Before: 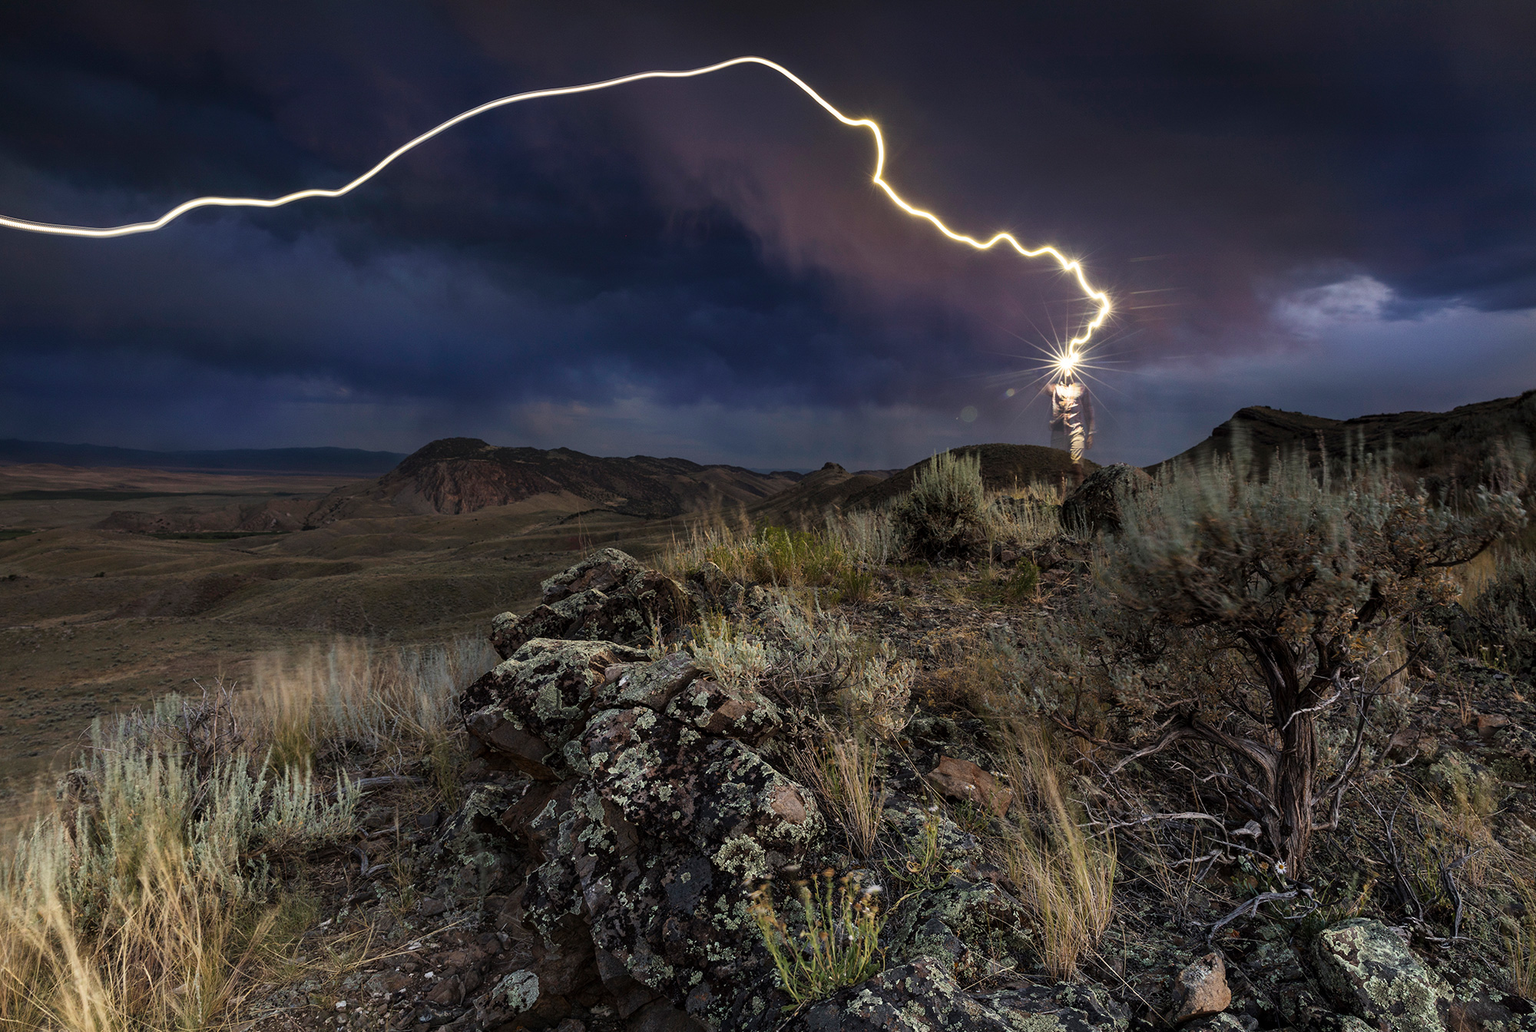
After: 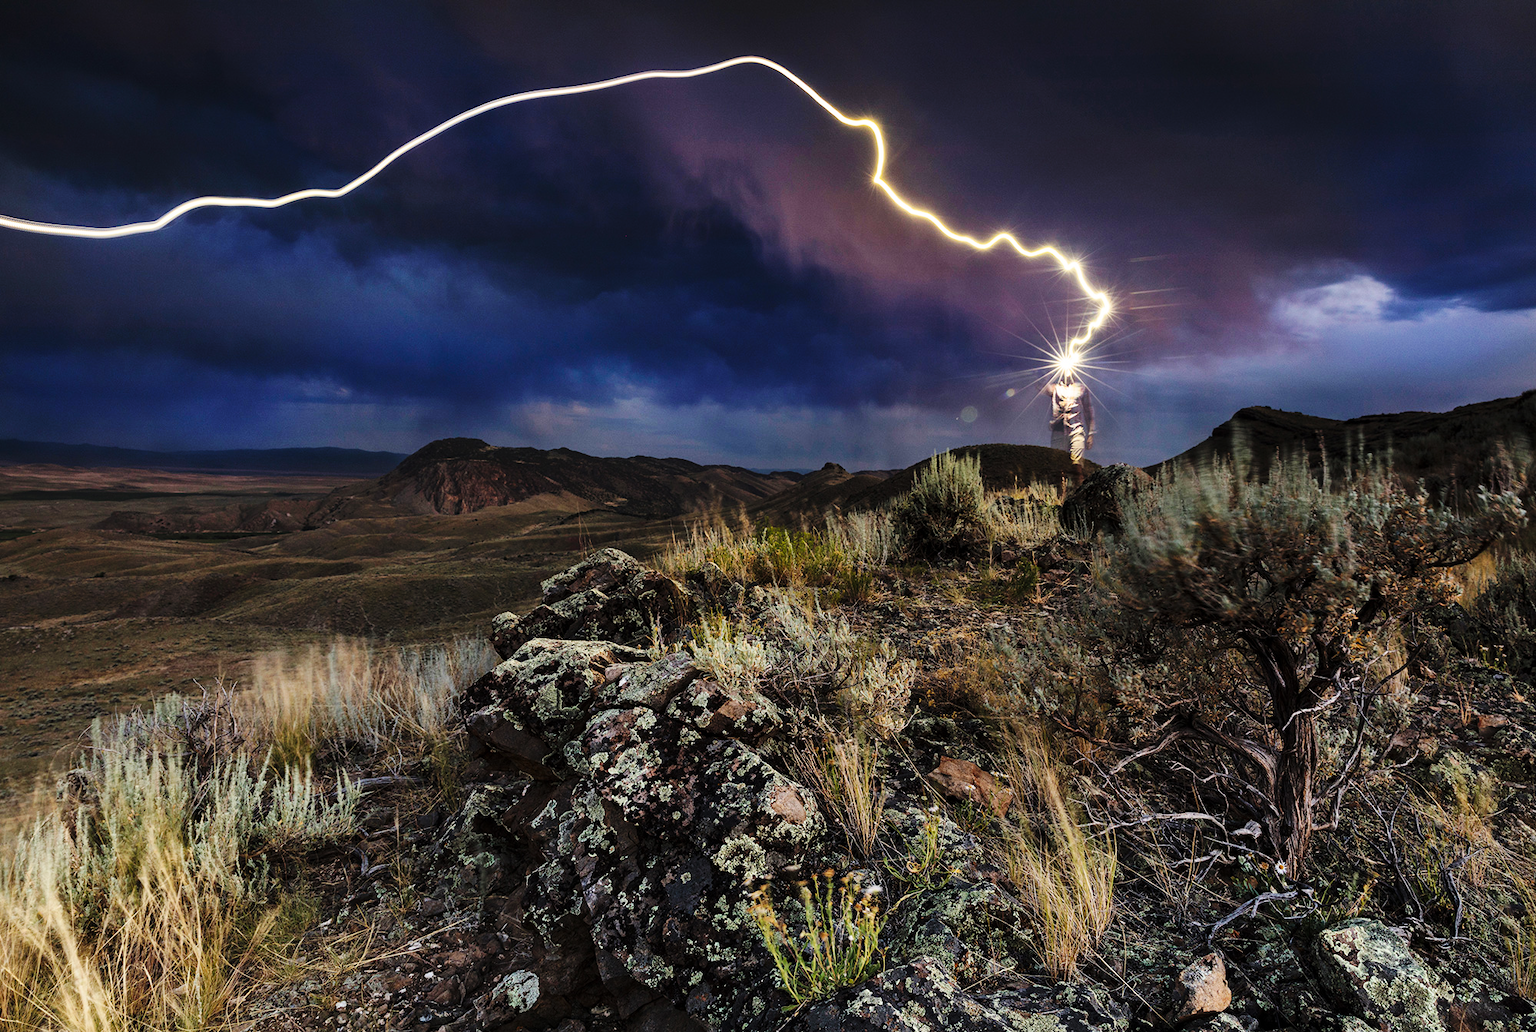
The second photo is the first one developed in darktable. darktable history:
base curve: curves: ch0 [(0, 0) (0.036, 0.025) (0.121, 0.166) (0.206, 0.329) (0.605, 0.79) (1, 1)], preserve colors none
shadows and highlights: shadows 37.27, highlights -28.18, soften with gaussian
